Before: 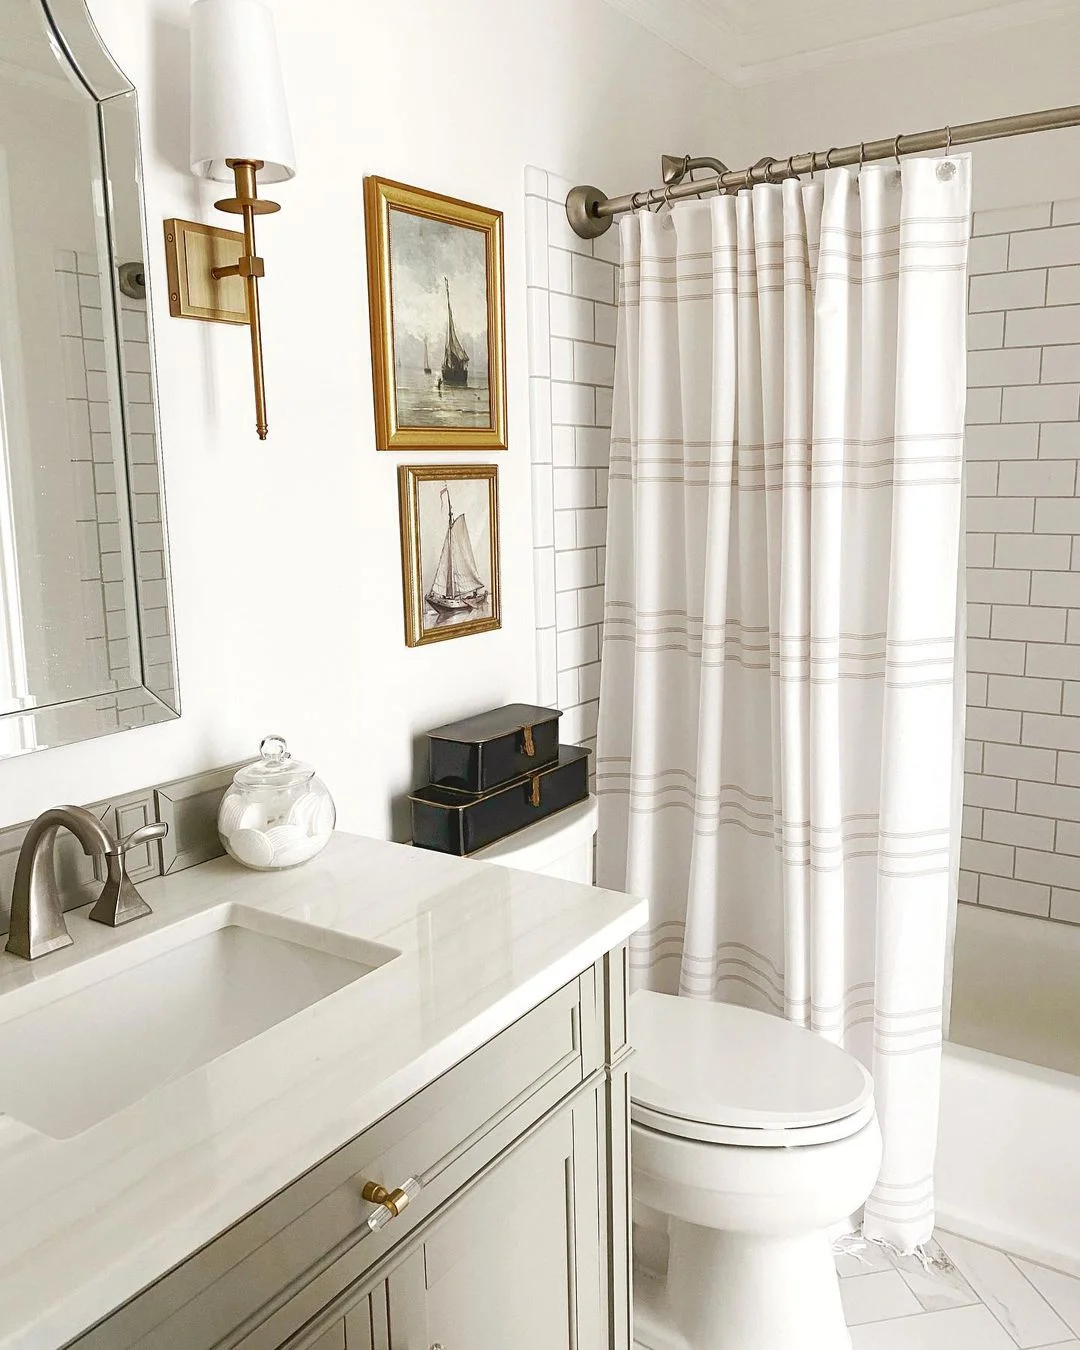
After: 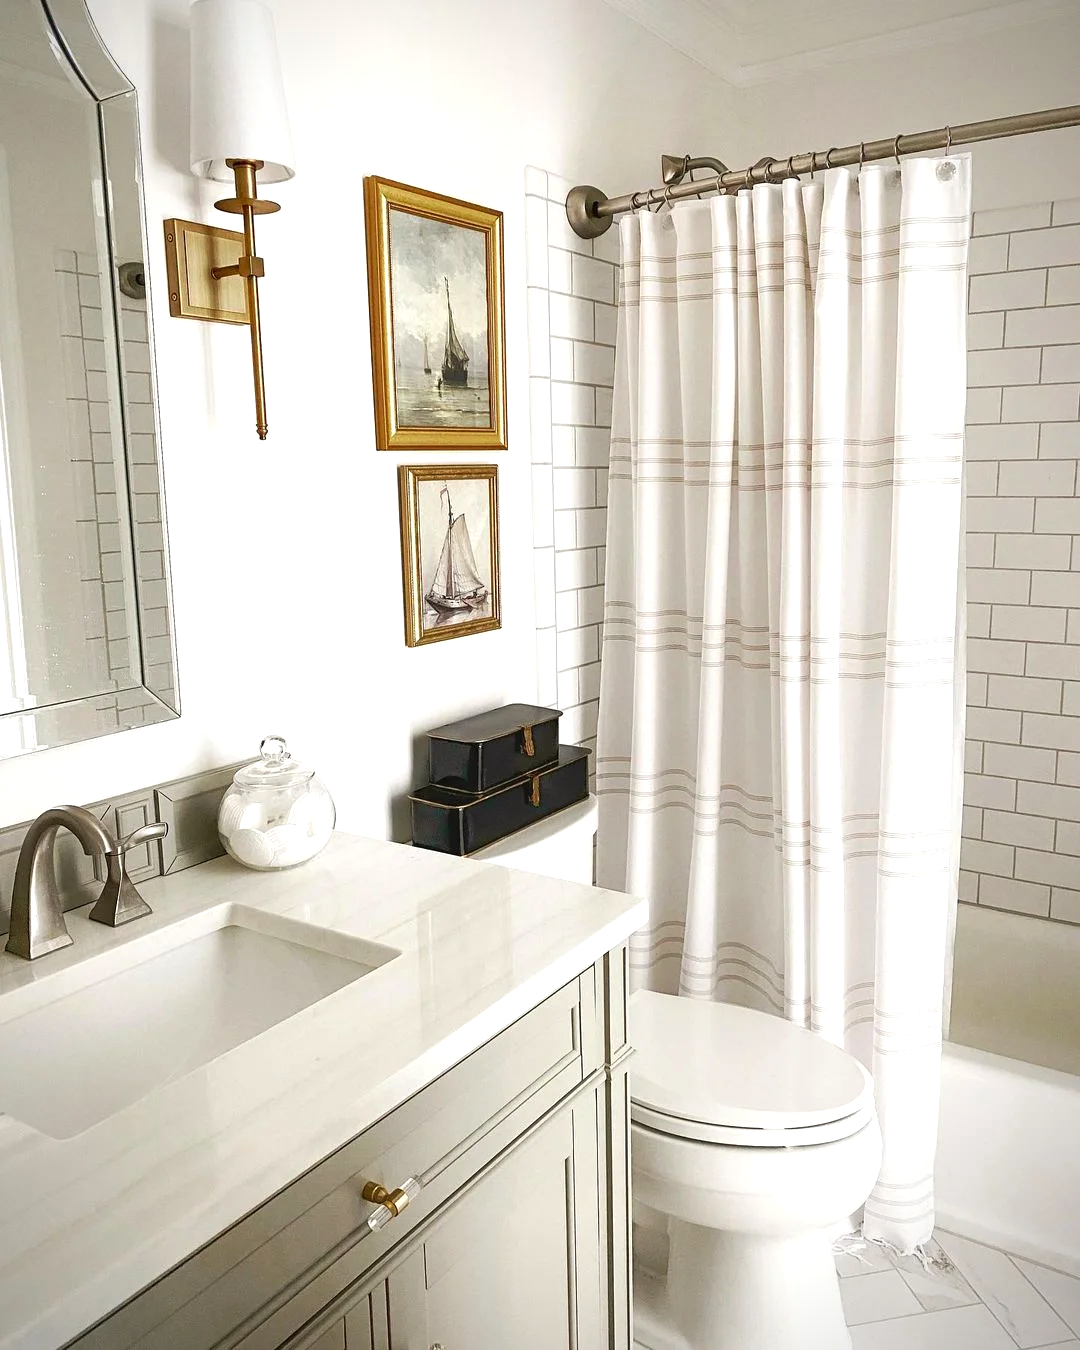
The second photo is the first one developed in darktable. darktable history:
vignetting: saturation 0, unbound false
color balance: contrast 10%
